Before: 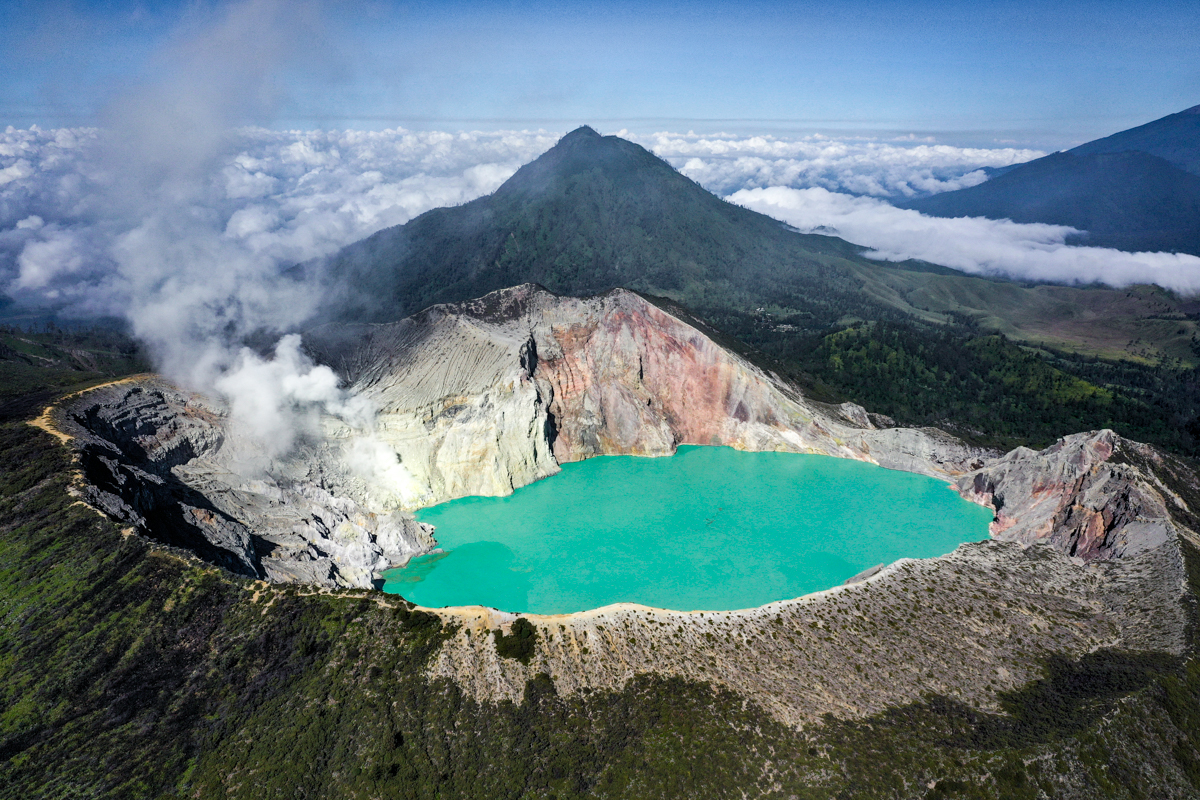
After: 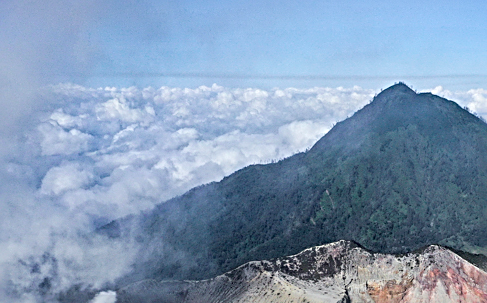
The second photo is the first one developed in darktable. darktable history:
crop: left 15.452%, top 5.459%, right 43.956%, bottom 56.62%
sharpen: radius 3.025, amount 0.757
contrast brightness saturation: contrast 0.03, brightness 0.06, saturation 0.13
